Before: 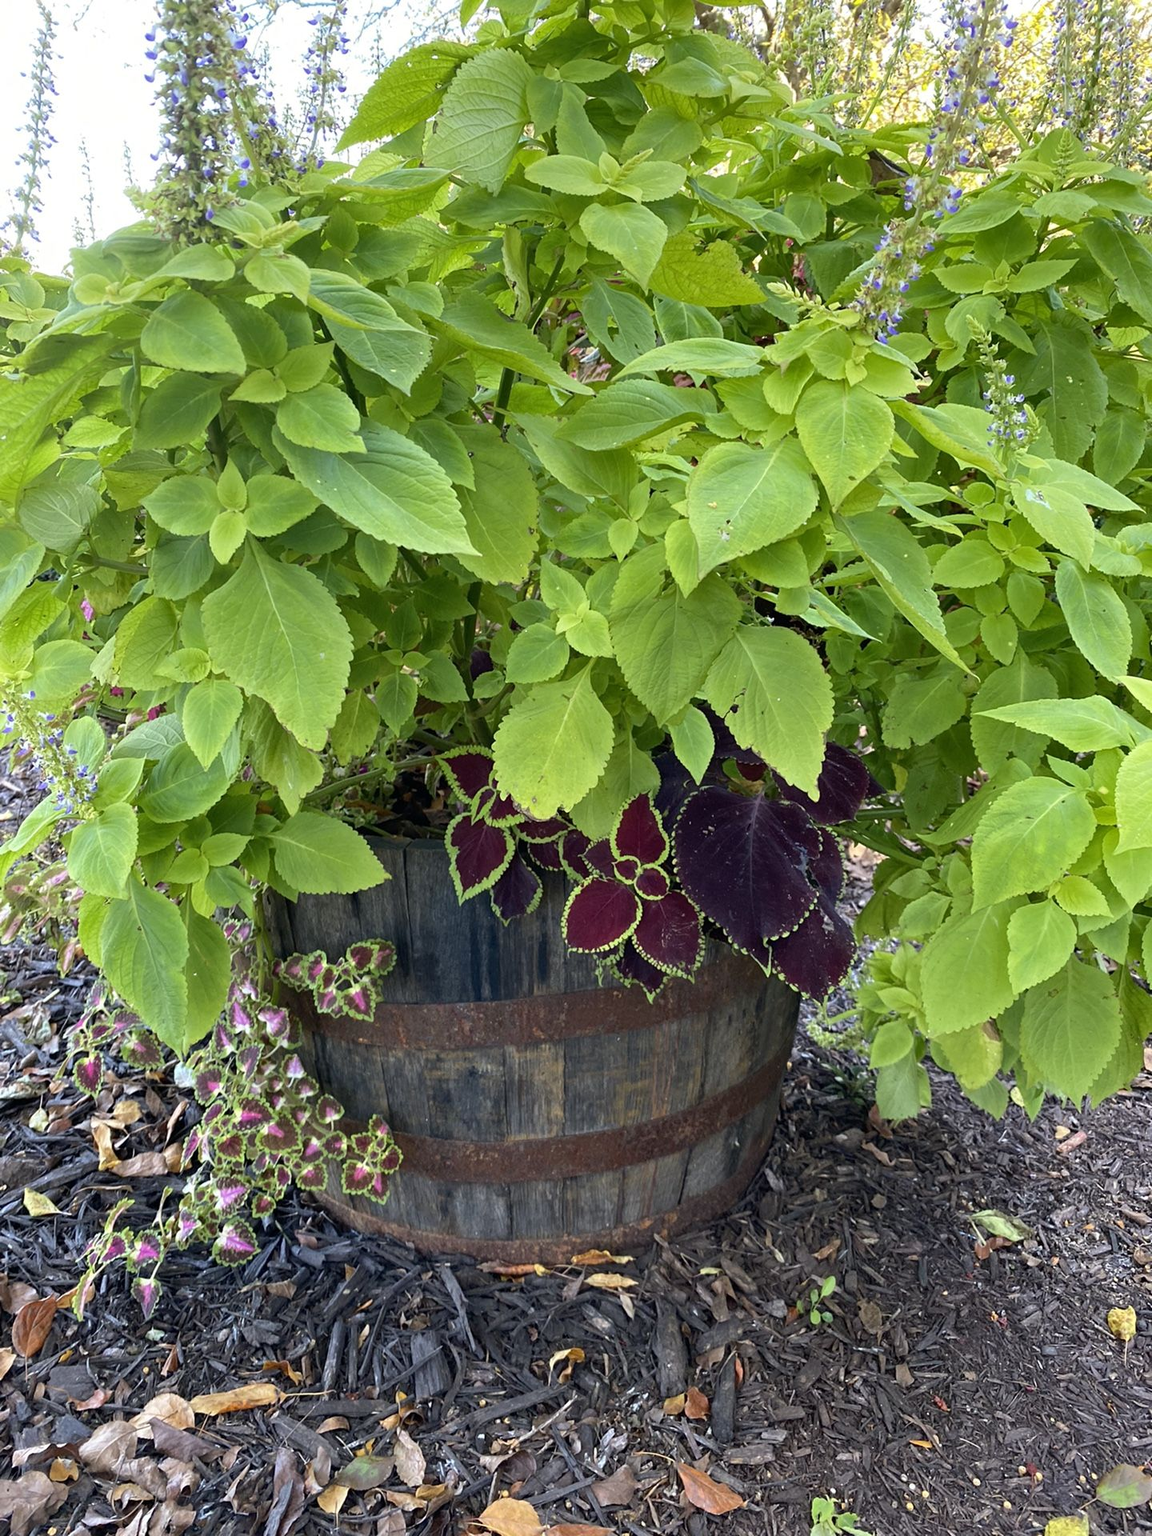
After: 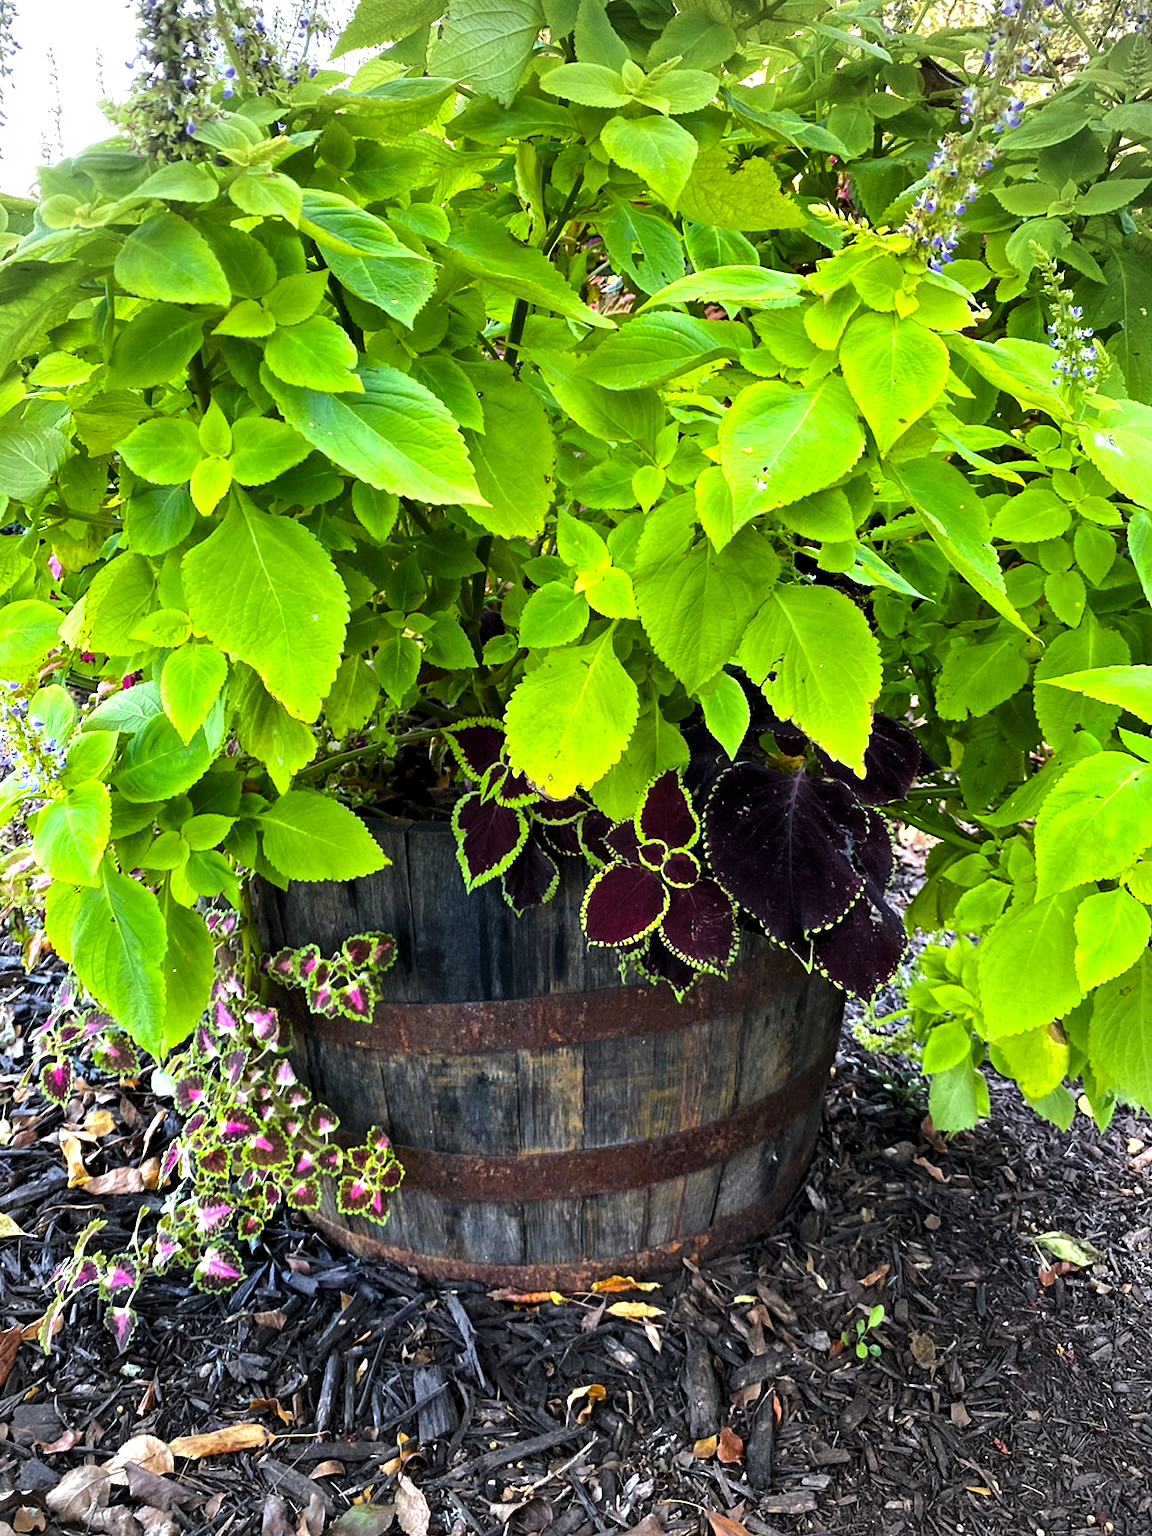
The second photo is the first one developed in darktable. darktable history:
color balance rgb: perceptual saturation grading › global saturation 25%, perceptual brilliance grading › mid-tones 10%, perceptual brilliance grading › shadows 15%, global vibrance 20%
vignetting: fall-off start 71.74%
levels: levels [0.044, 0.475, 0.791]
crop: left 3.305%, top 6.436%, right 6.389%, bottom 3.258%
